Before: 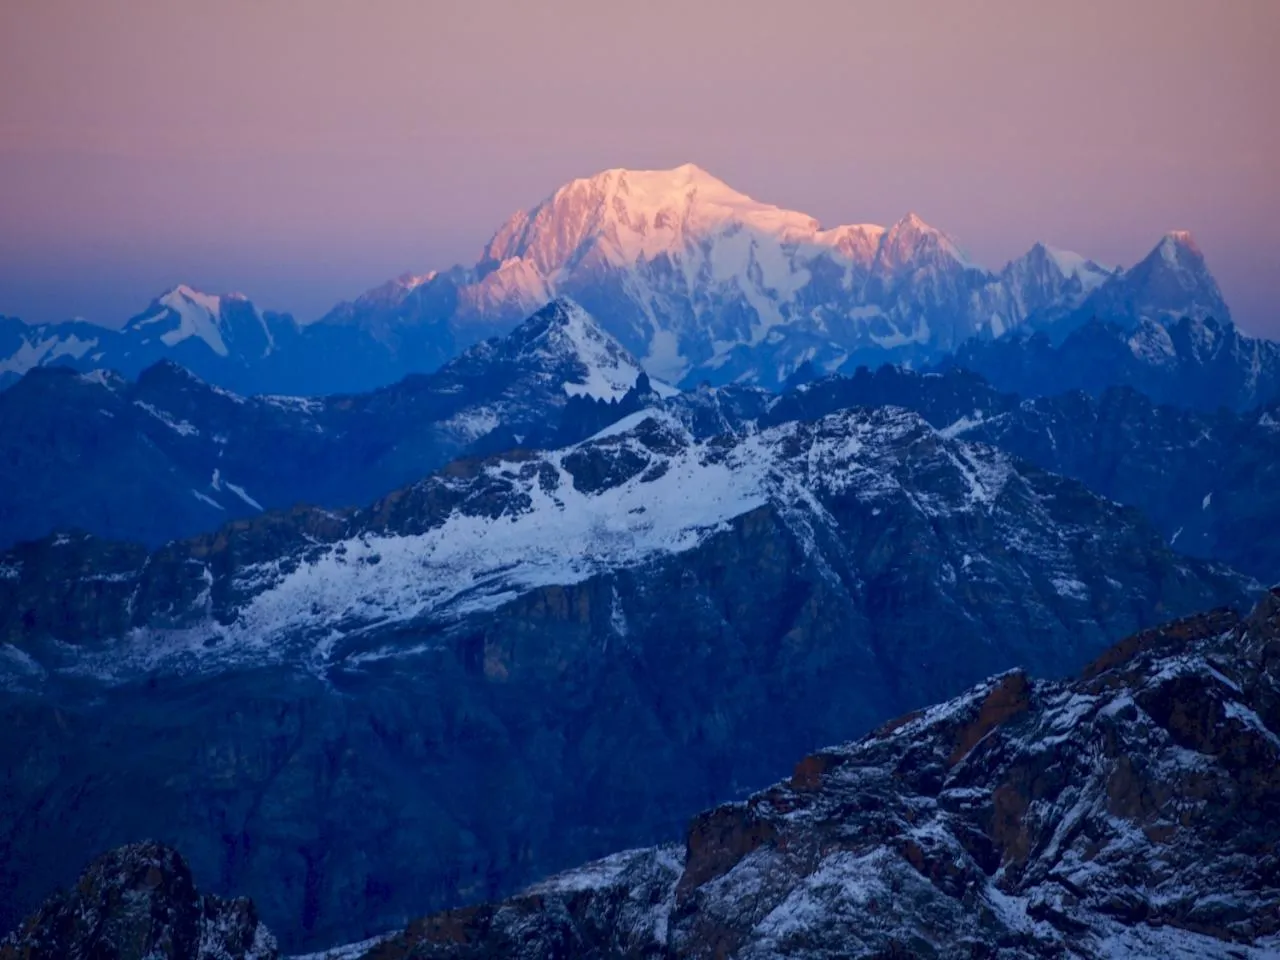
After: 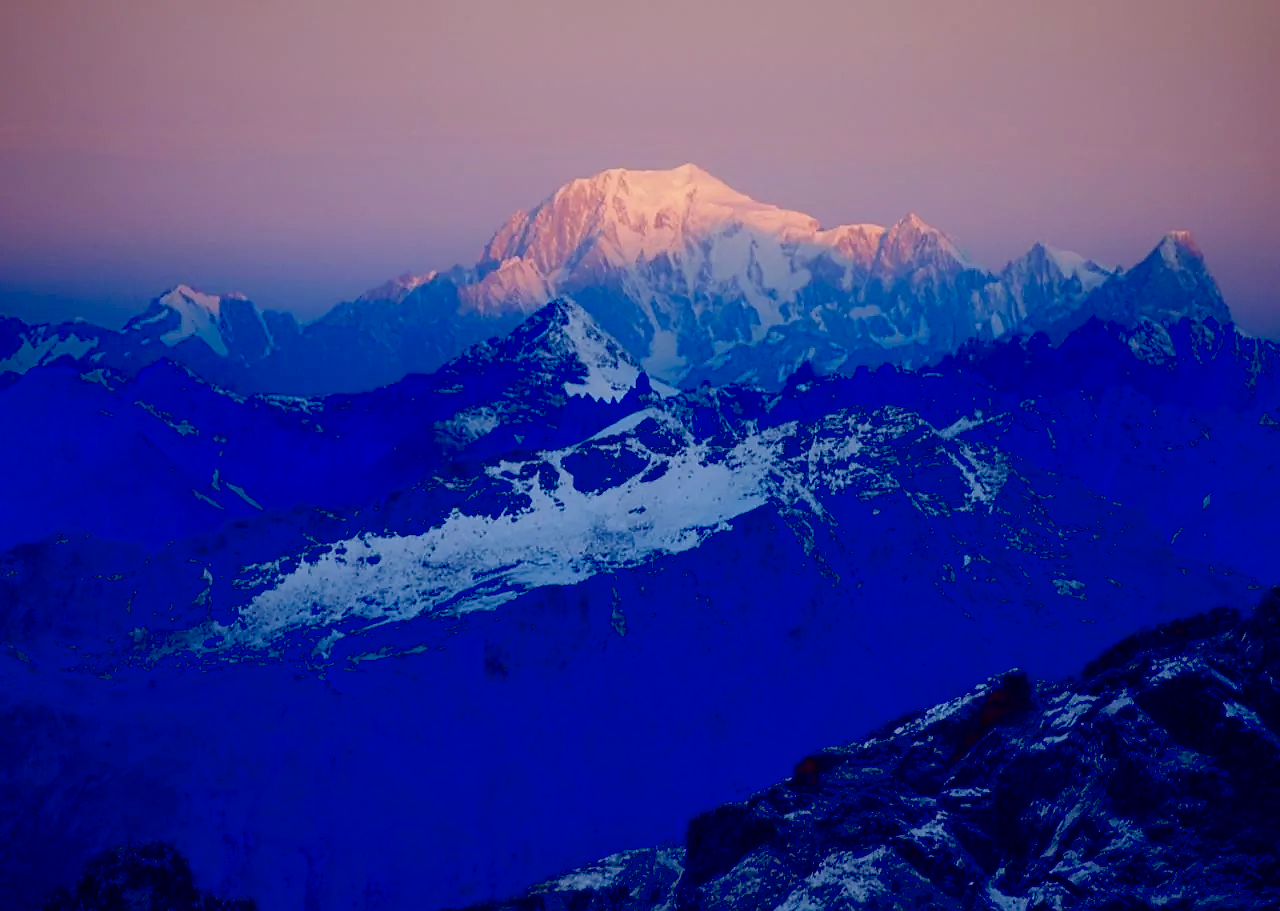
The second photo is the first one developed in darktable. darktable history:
exposure: black level correction 0.056, exposure -0.039 EV, compensate highlight preservation false
sharpen: radius 1, threshold 1
contrast equalizer: y [[0.5, 0.496, 0.435, 0.435, 0.496, 0.5], [0.5 ×6], [0.5 ×6], [0 ×6], [0 ×6]]
crop and rotate: top 0%, bottom 5.097%
